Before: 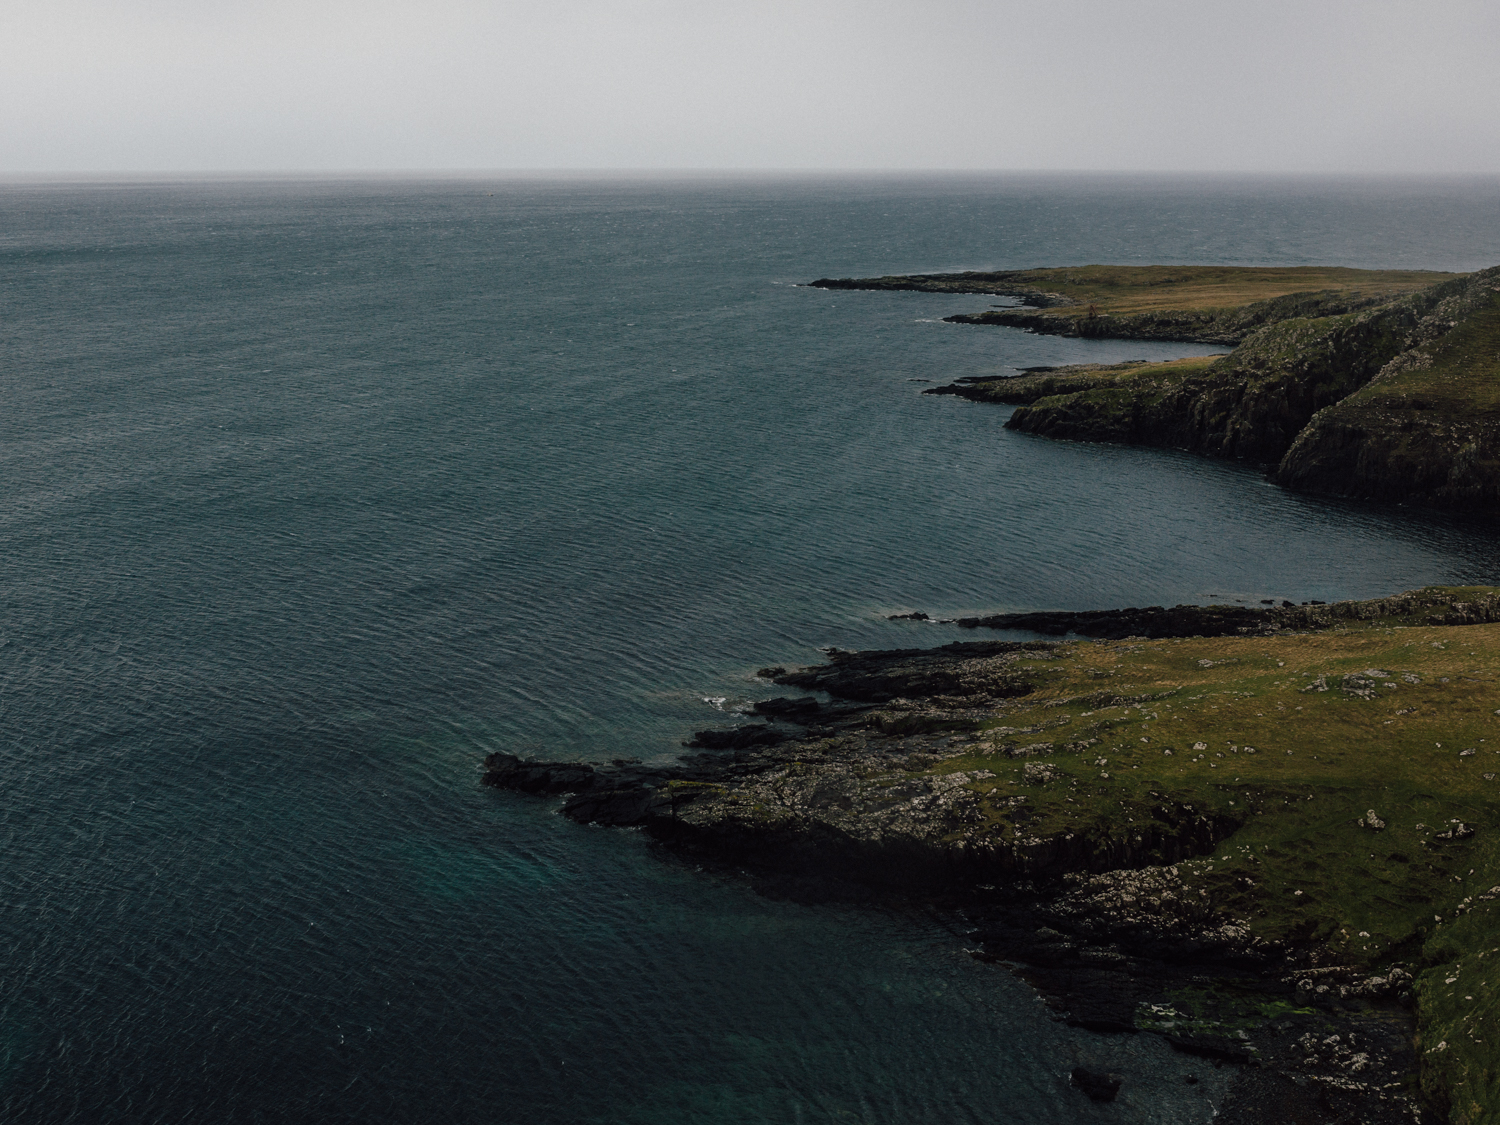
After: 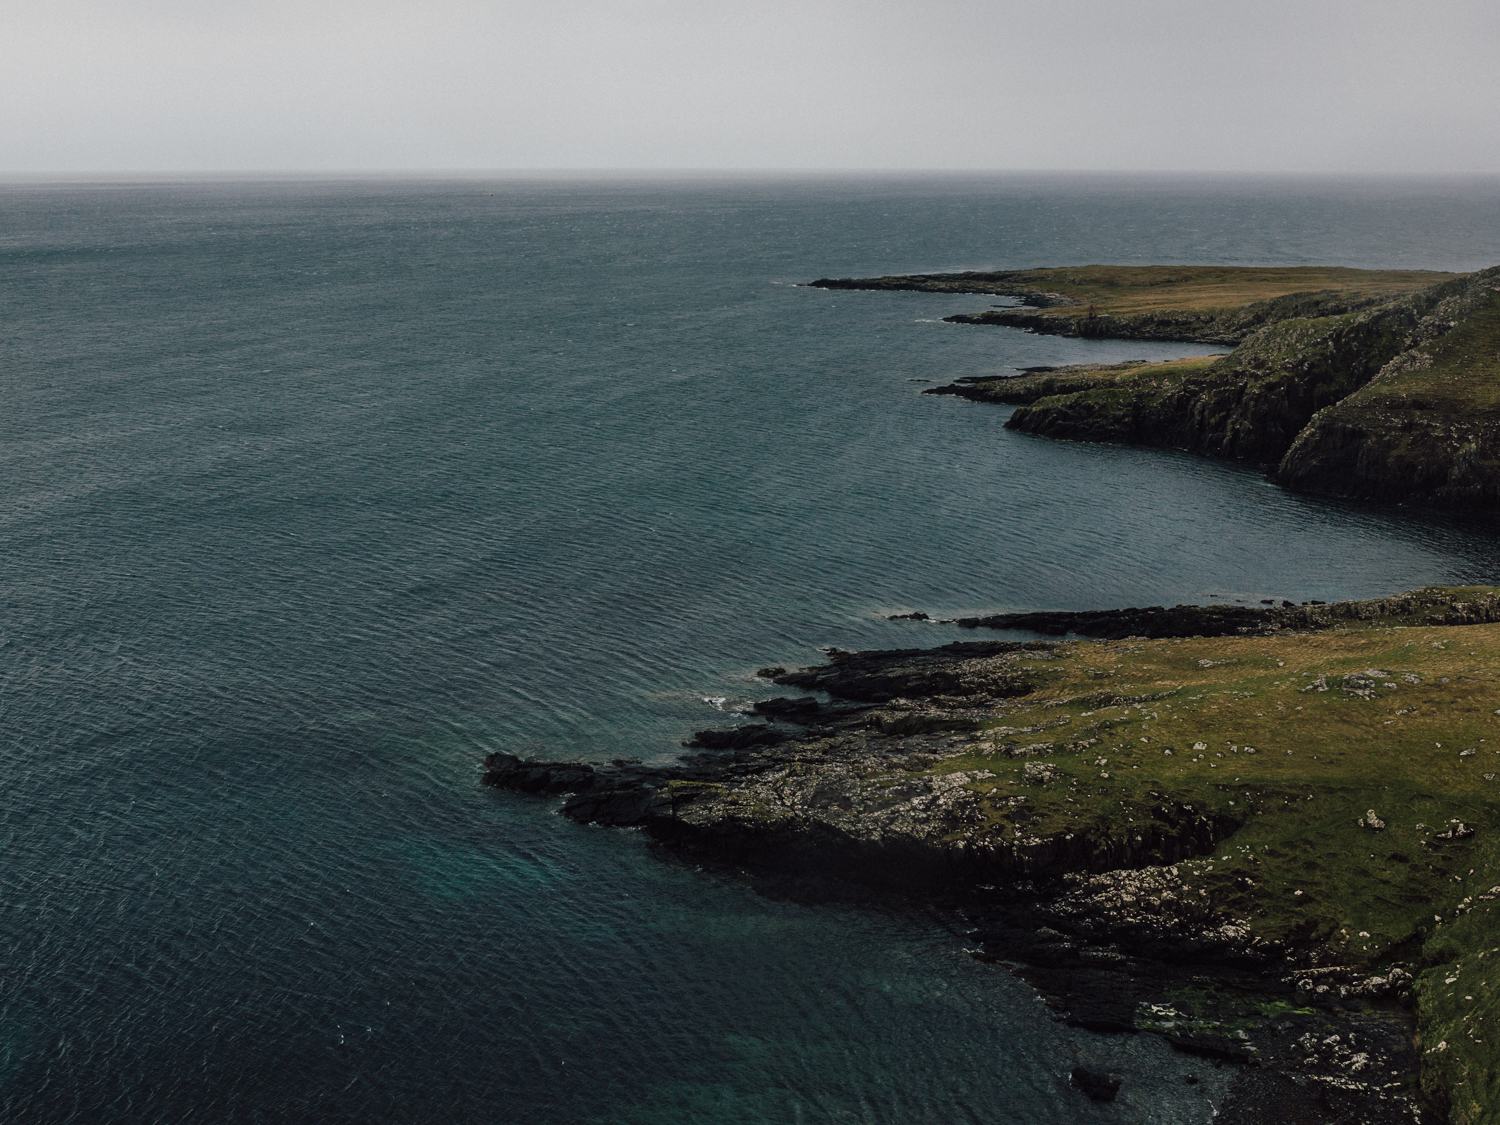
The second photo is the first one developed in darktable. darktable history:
shadows and highlights: shadows 37.2, highlights -26.88, soften with gaussian
